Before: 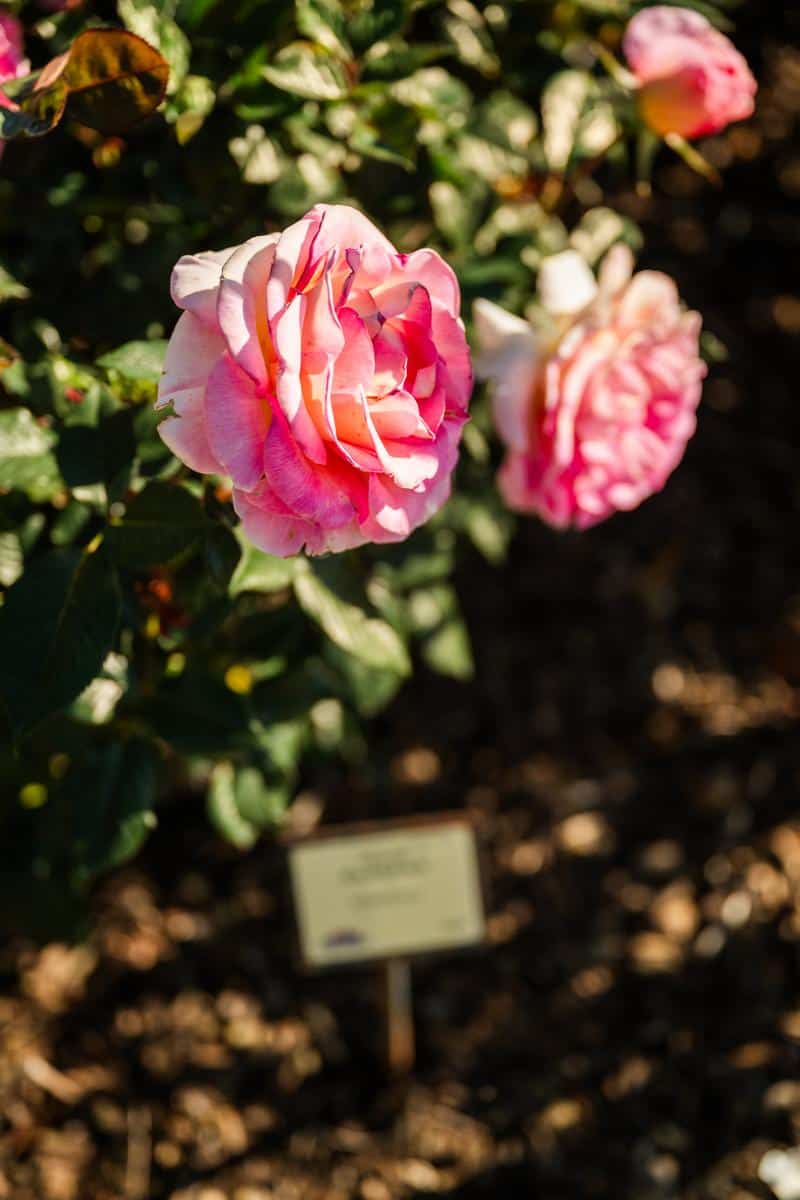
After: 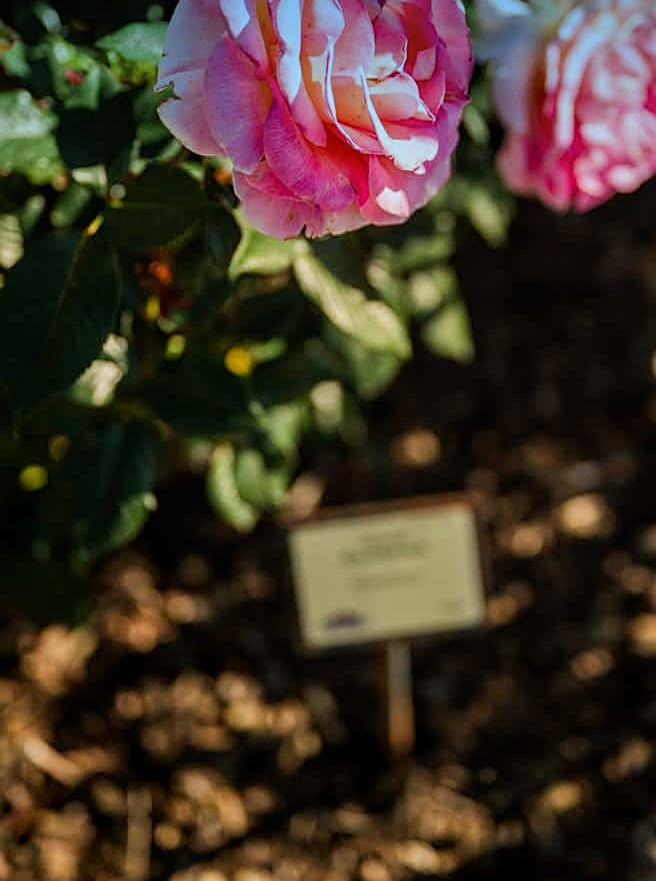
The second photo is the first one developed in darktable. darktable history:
local contrast: detail 110%
crop: top 26.531%, right 17.959%
white balance: emerald 1
graduated density: density 2.02 EV, hardness 44%, rotation 0.374°, offset 8.21, hue 208.8°, saturation 97%
exposure: black level correction 0.002, compensate highlight preservation false
sharpen: on, module defaults
